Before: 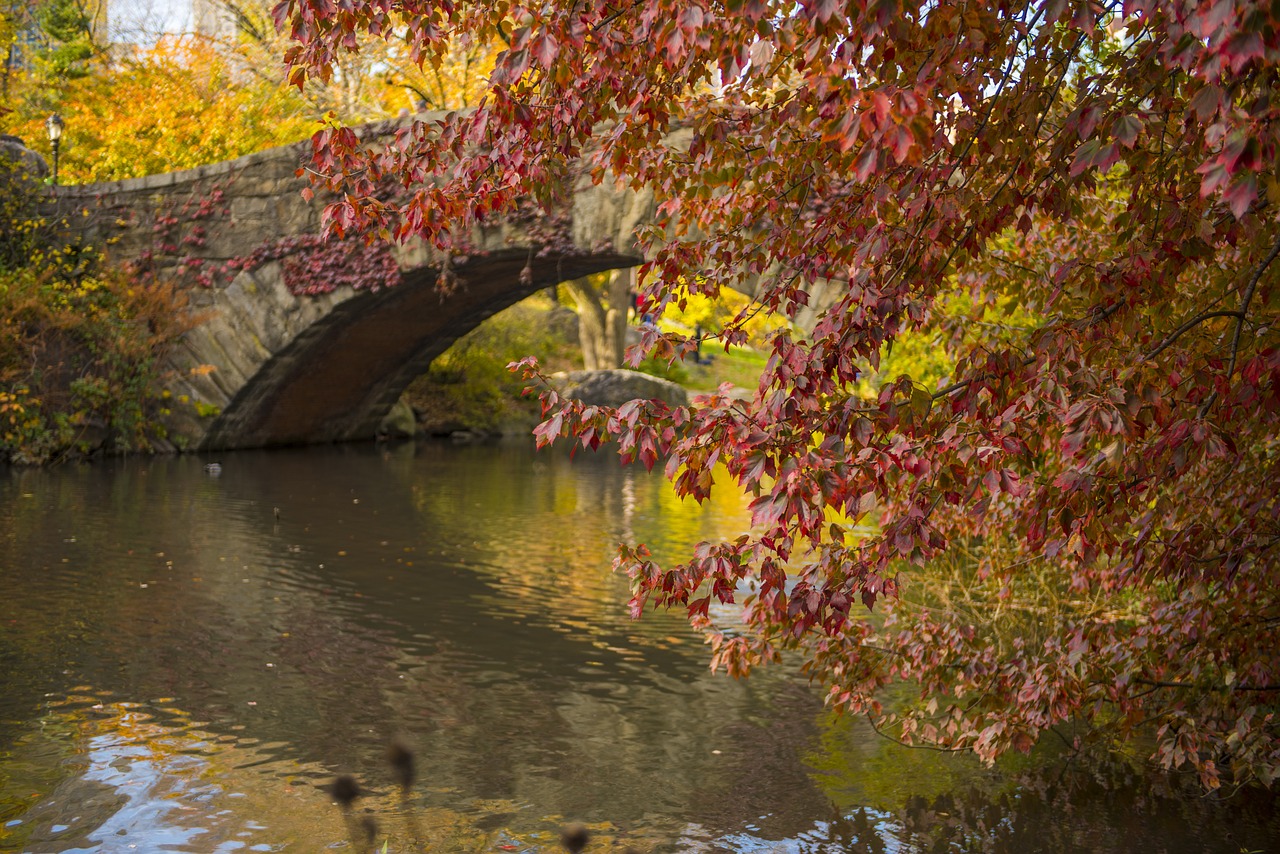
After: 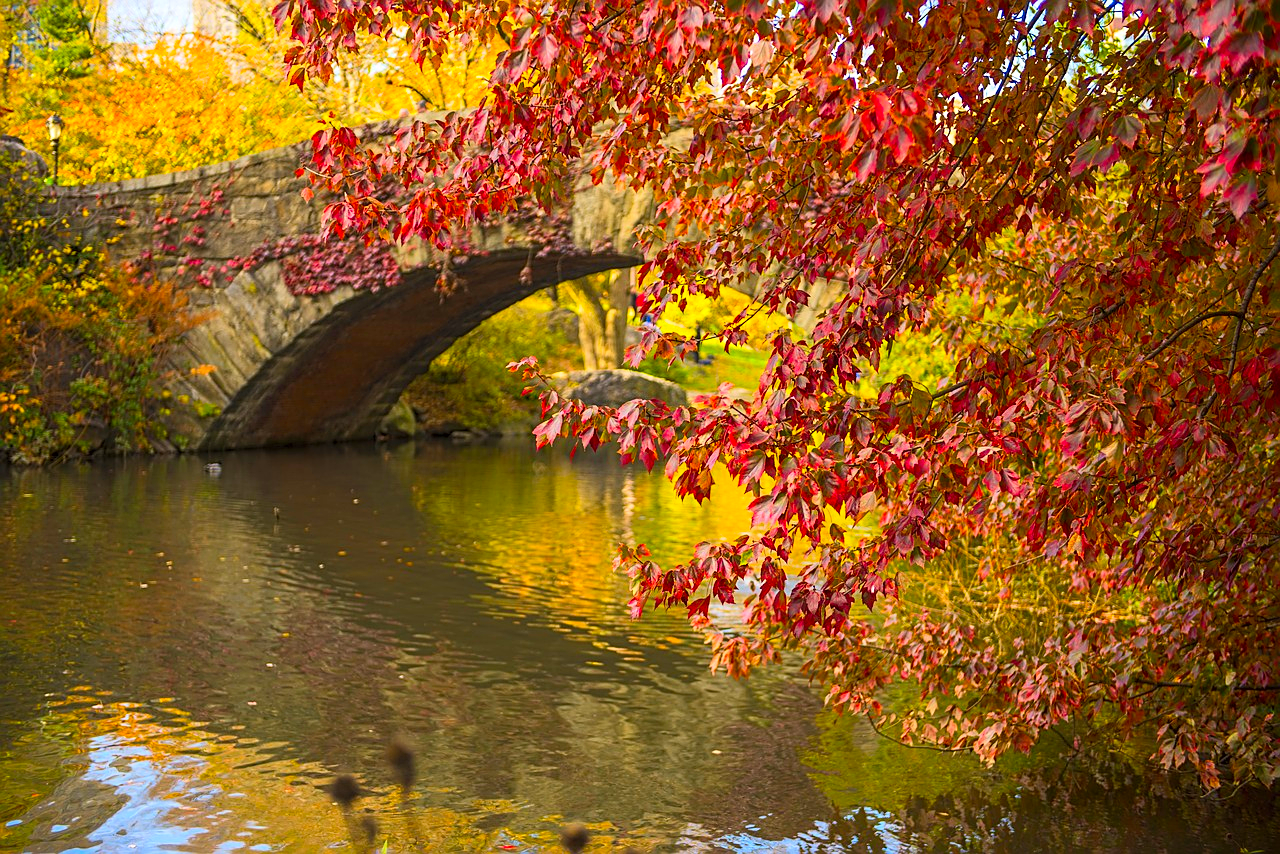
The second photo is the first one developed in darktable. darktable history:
sharpen: amount 0.498
contrast brightness saturation: contrast 0.197, brightness 0.192, saturation 0.815
